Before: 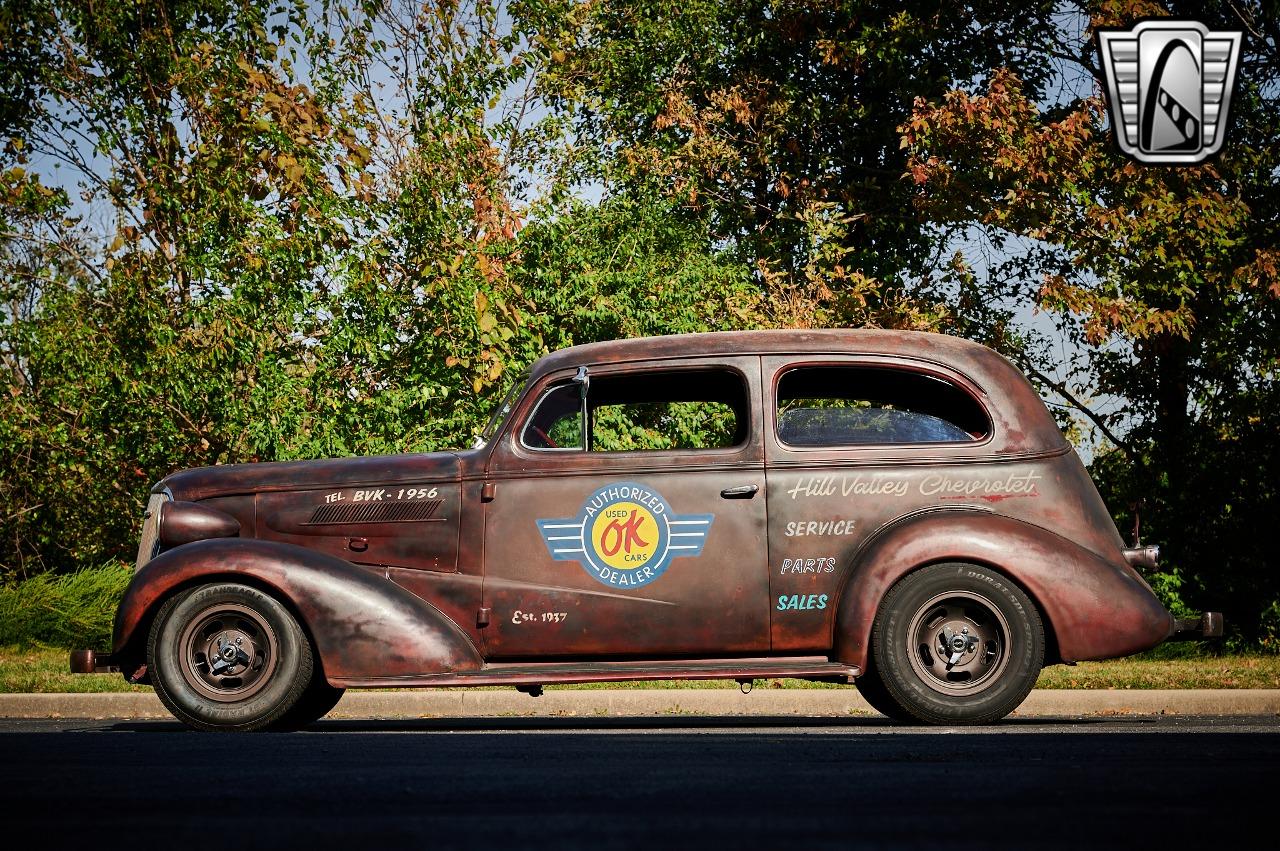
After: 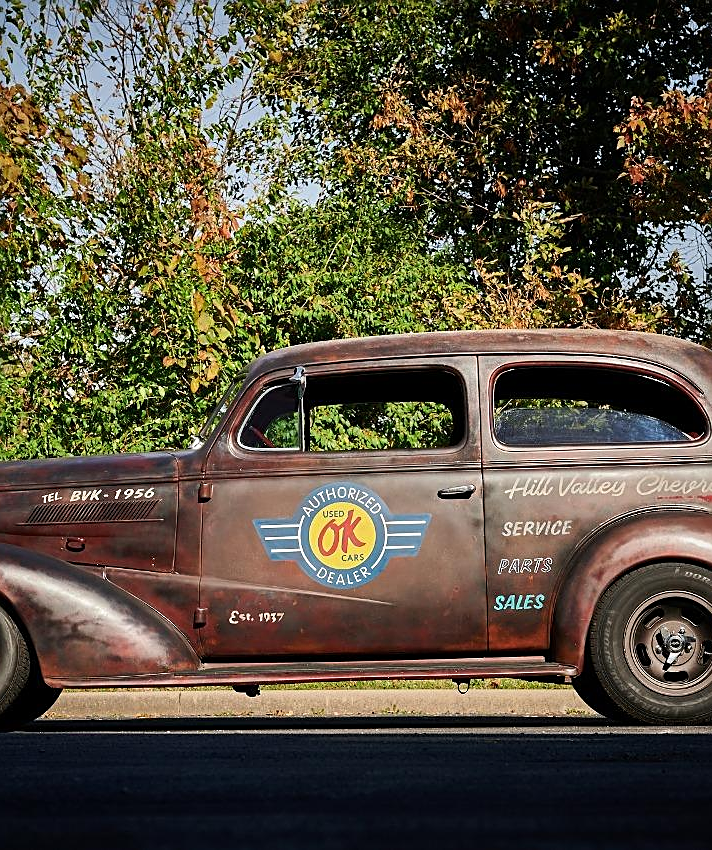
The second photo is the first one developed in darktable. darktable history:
sharpen: on, module defaults
crop: left 22.149%, right 22.157%, bottom 0.013%
